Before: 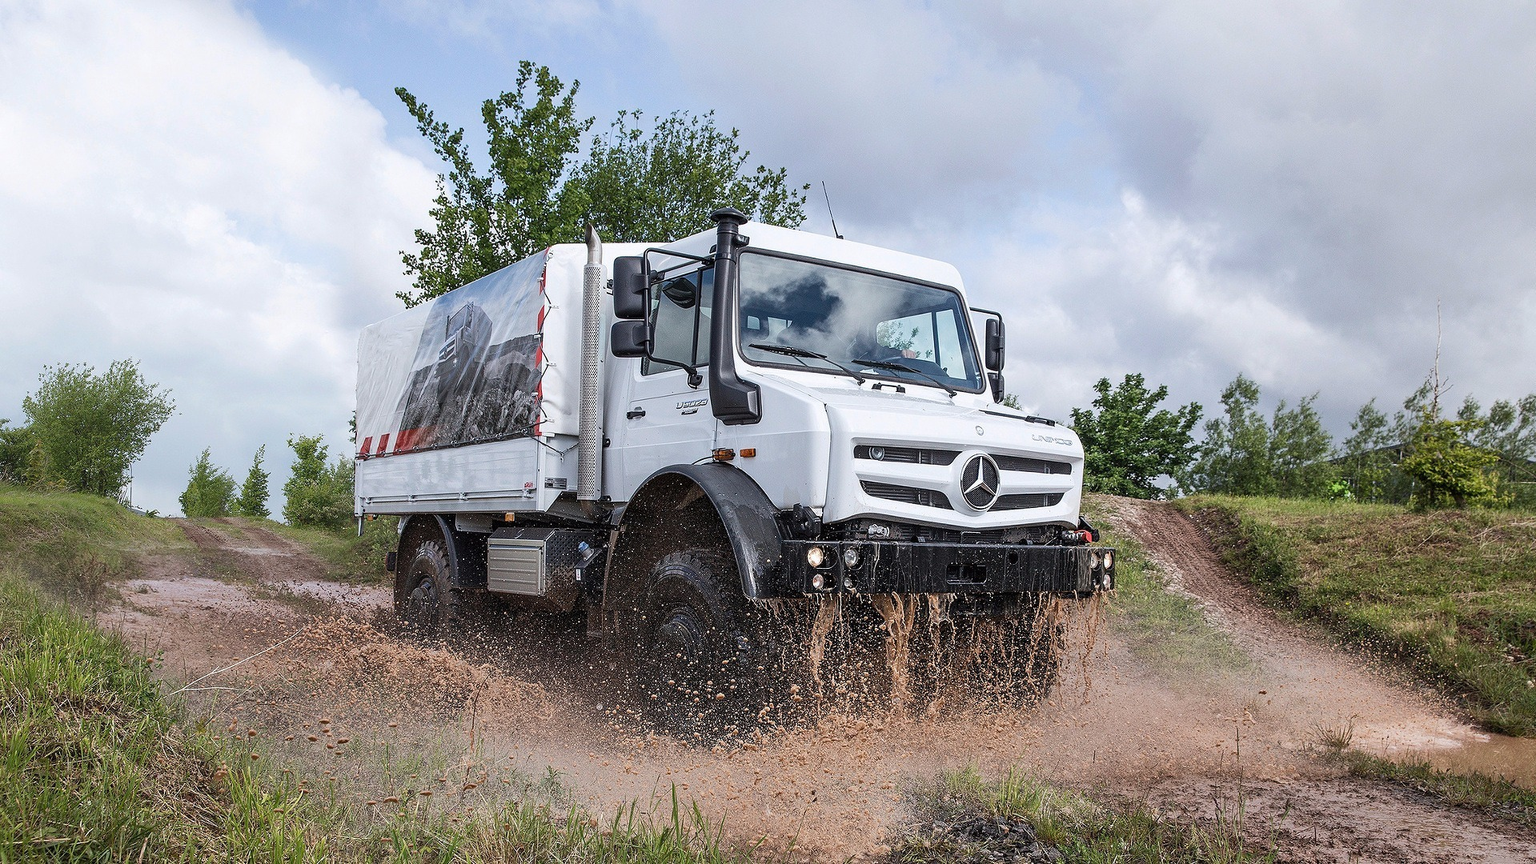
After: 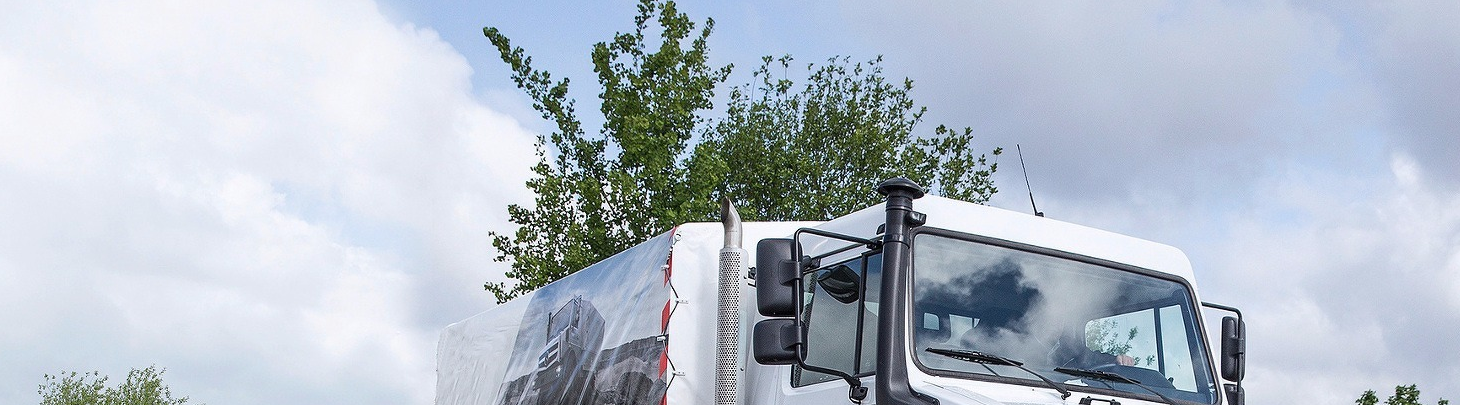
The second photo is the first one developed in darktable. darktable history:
exposure: compensate highlight preservation false
crop: left 0.555%, top 7.642%, right 23.36%, bottom 54.8%
